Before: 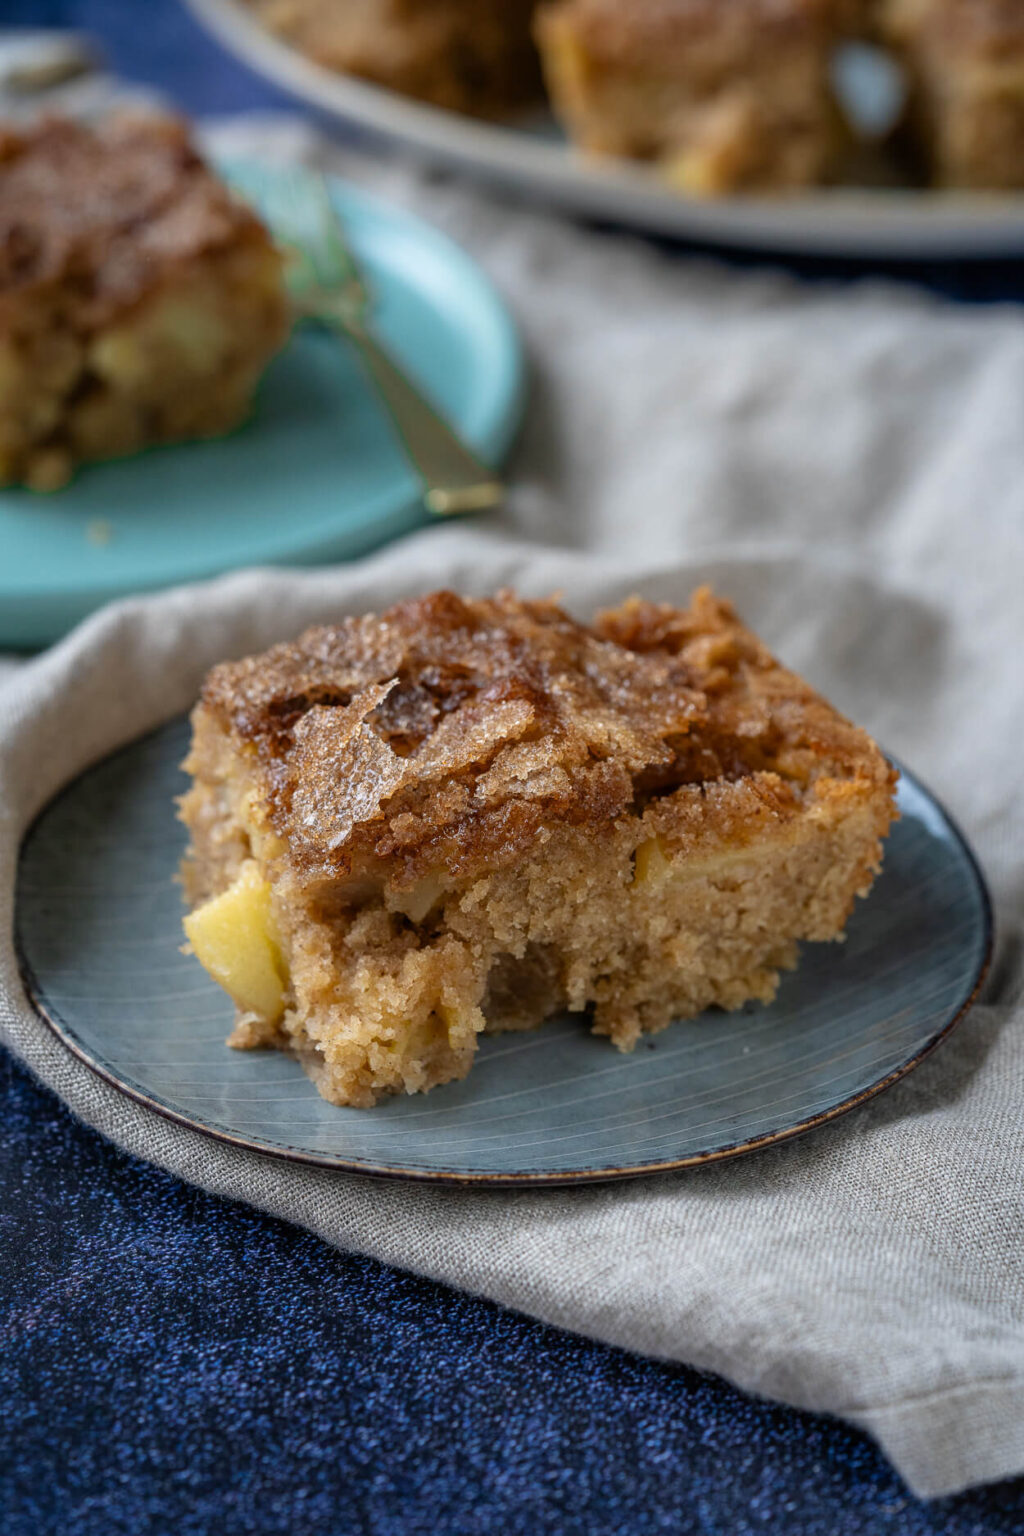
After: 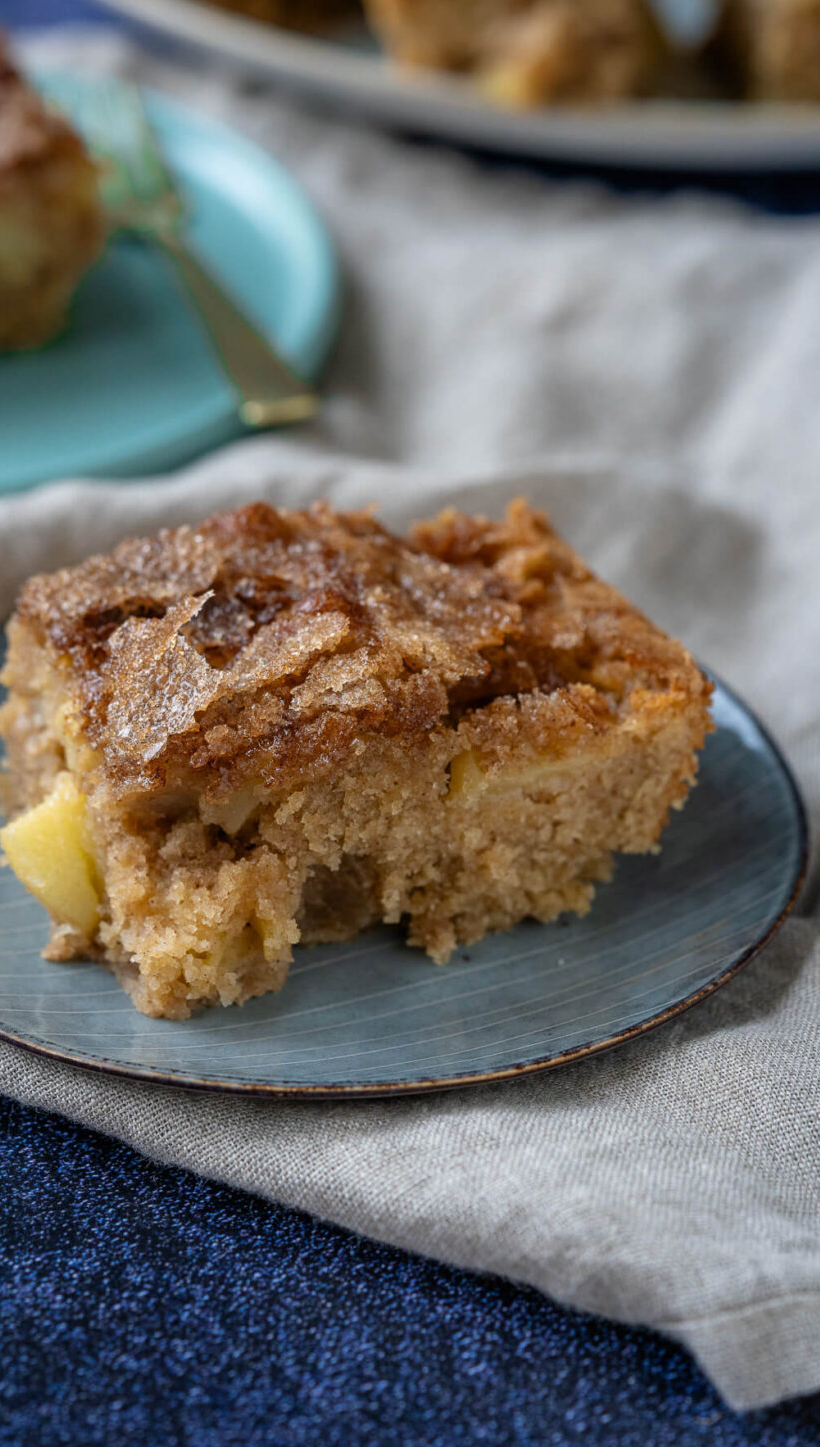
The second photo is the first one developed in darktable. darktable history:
crop and rotate: left 18.094%, top 5.758%, right 1.769%
